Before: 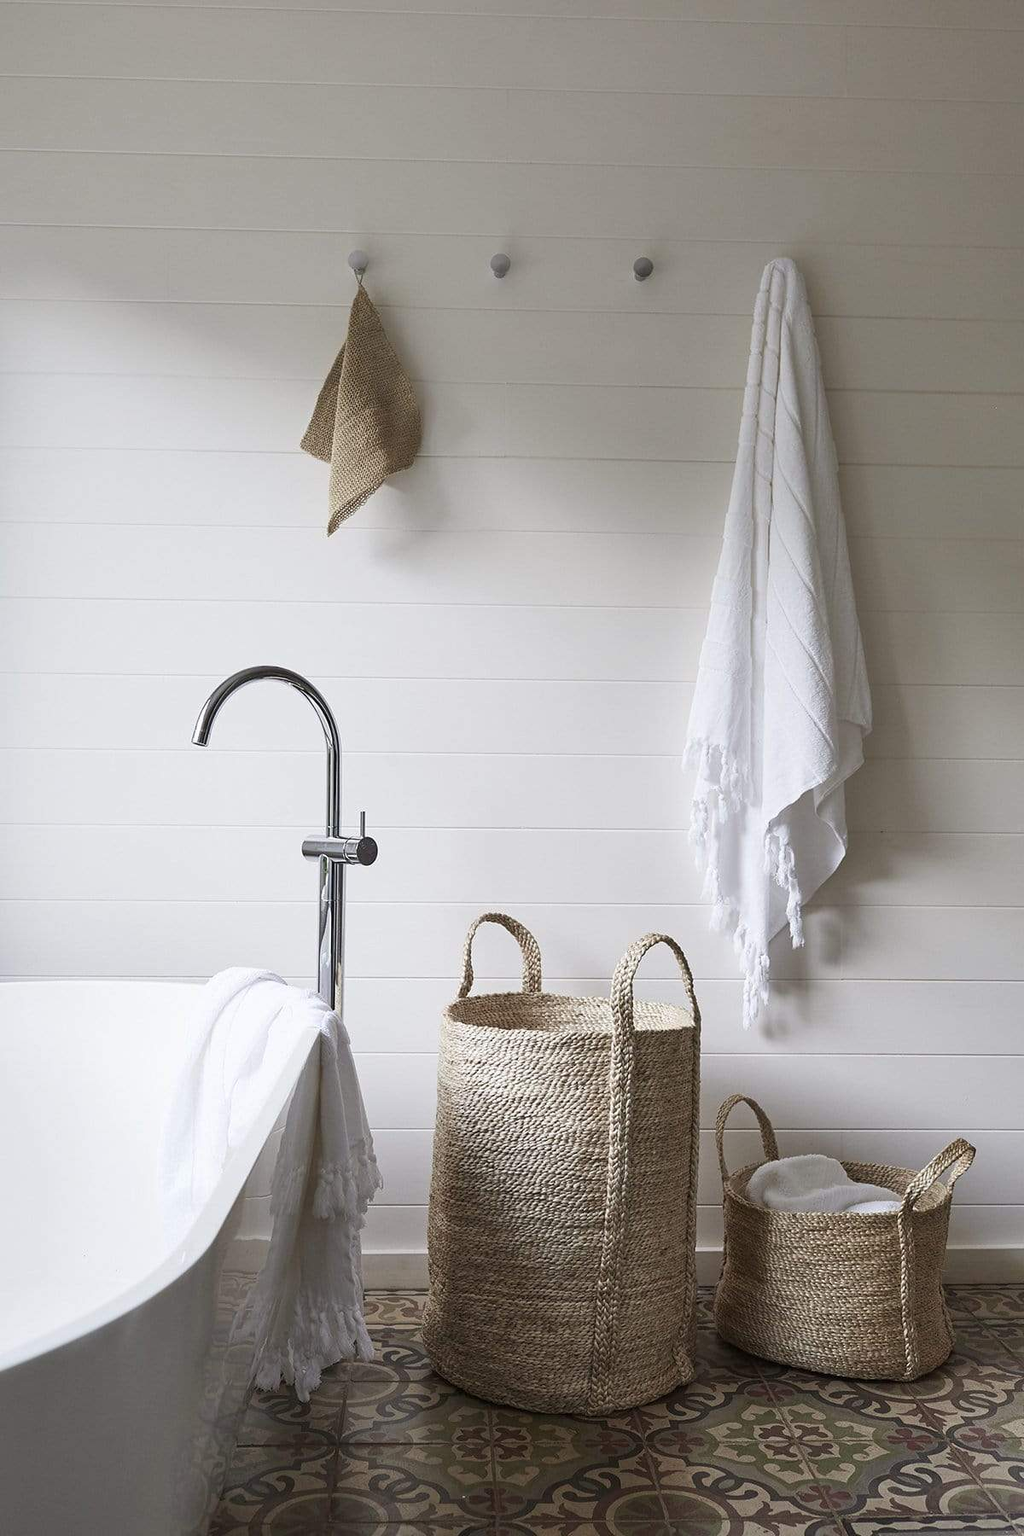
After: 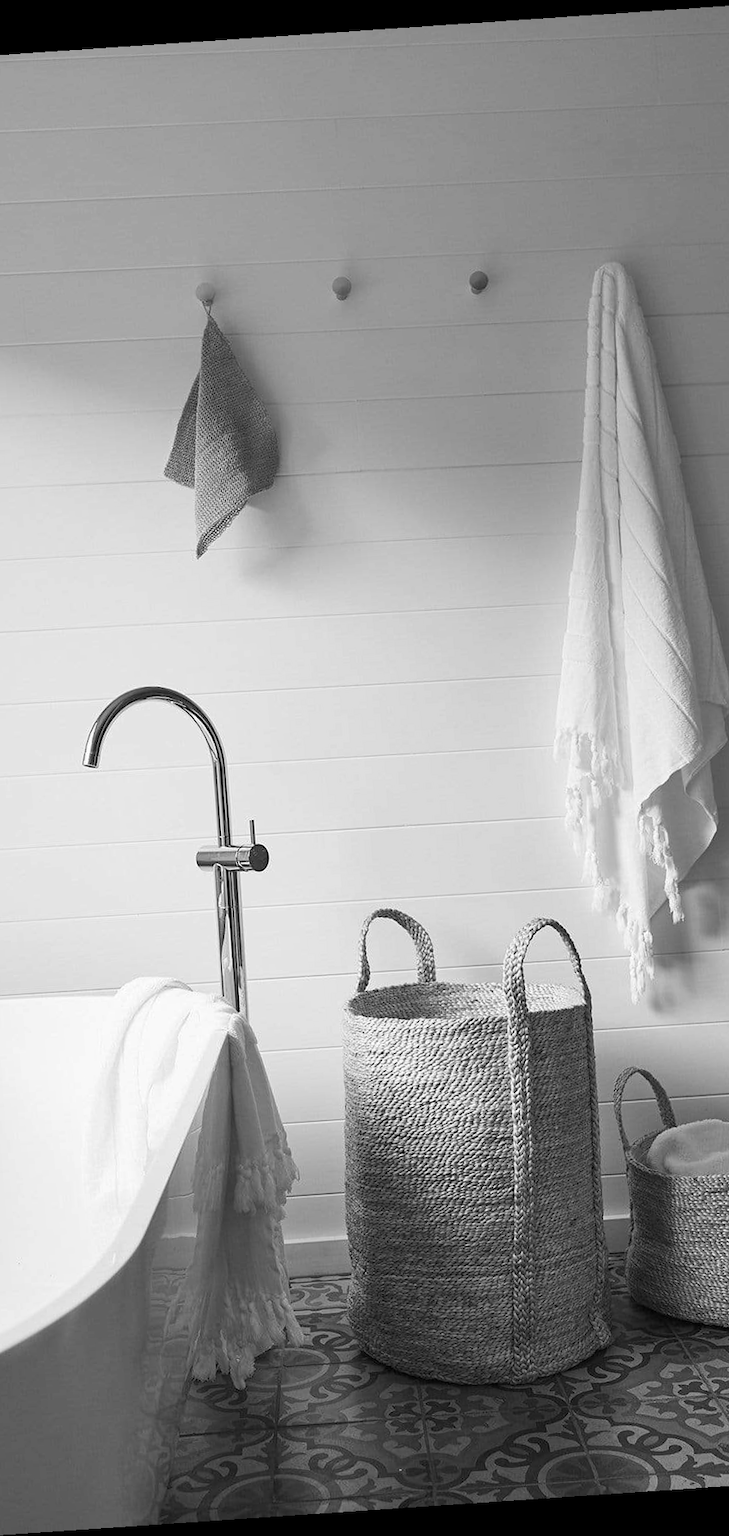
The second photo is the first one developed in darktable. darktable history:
crop and rotate: left 14.385%, right 18.948%
monochrome: on, module defaults
white balance: red 0.984, blue 1.059
rotate and perspective: rotation -4.2°, shear 0.006, automatic cropping off
